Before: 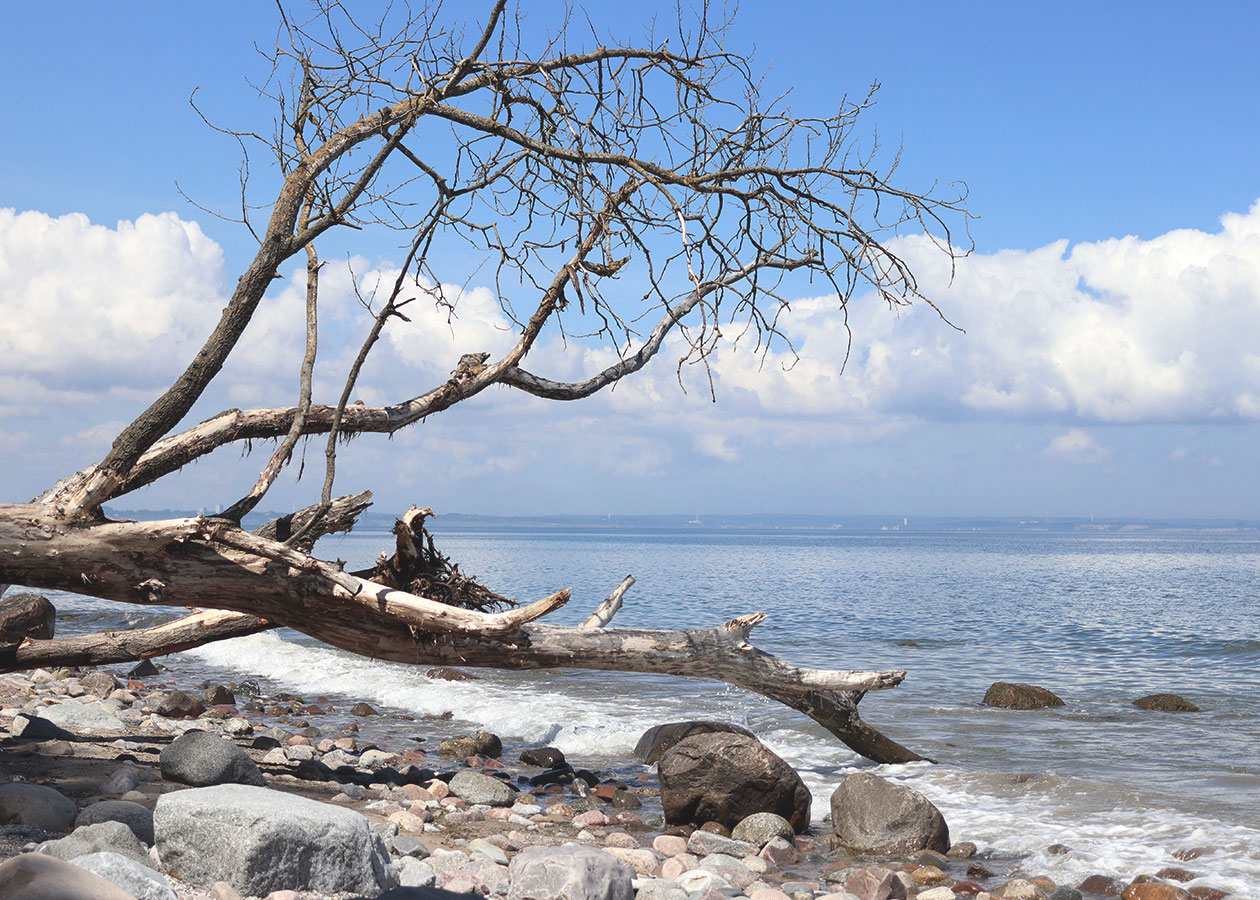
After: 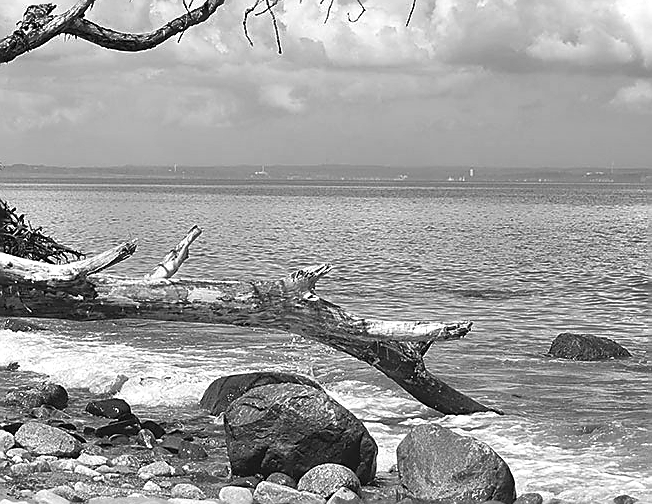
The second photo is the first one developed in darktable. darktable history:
monochrome: a -3.63, b -0.465
shadows and highlights: radius 133.83, soften with gaussian
sharpen: radius 1.4, amount 1.25, threshold 0.7
white balance: red 1.188, blue 1.11
crop: left 34.479%, top 38.822%, right 13.718%, bottom 5.172%
